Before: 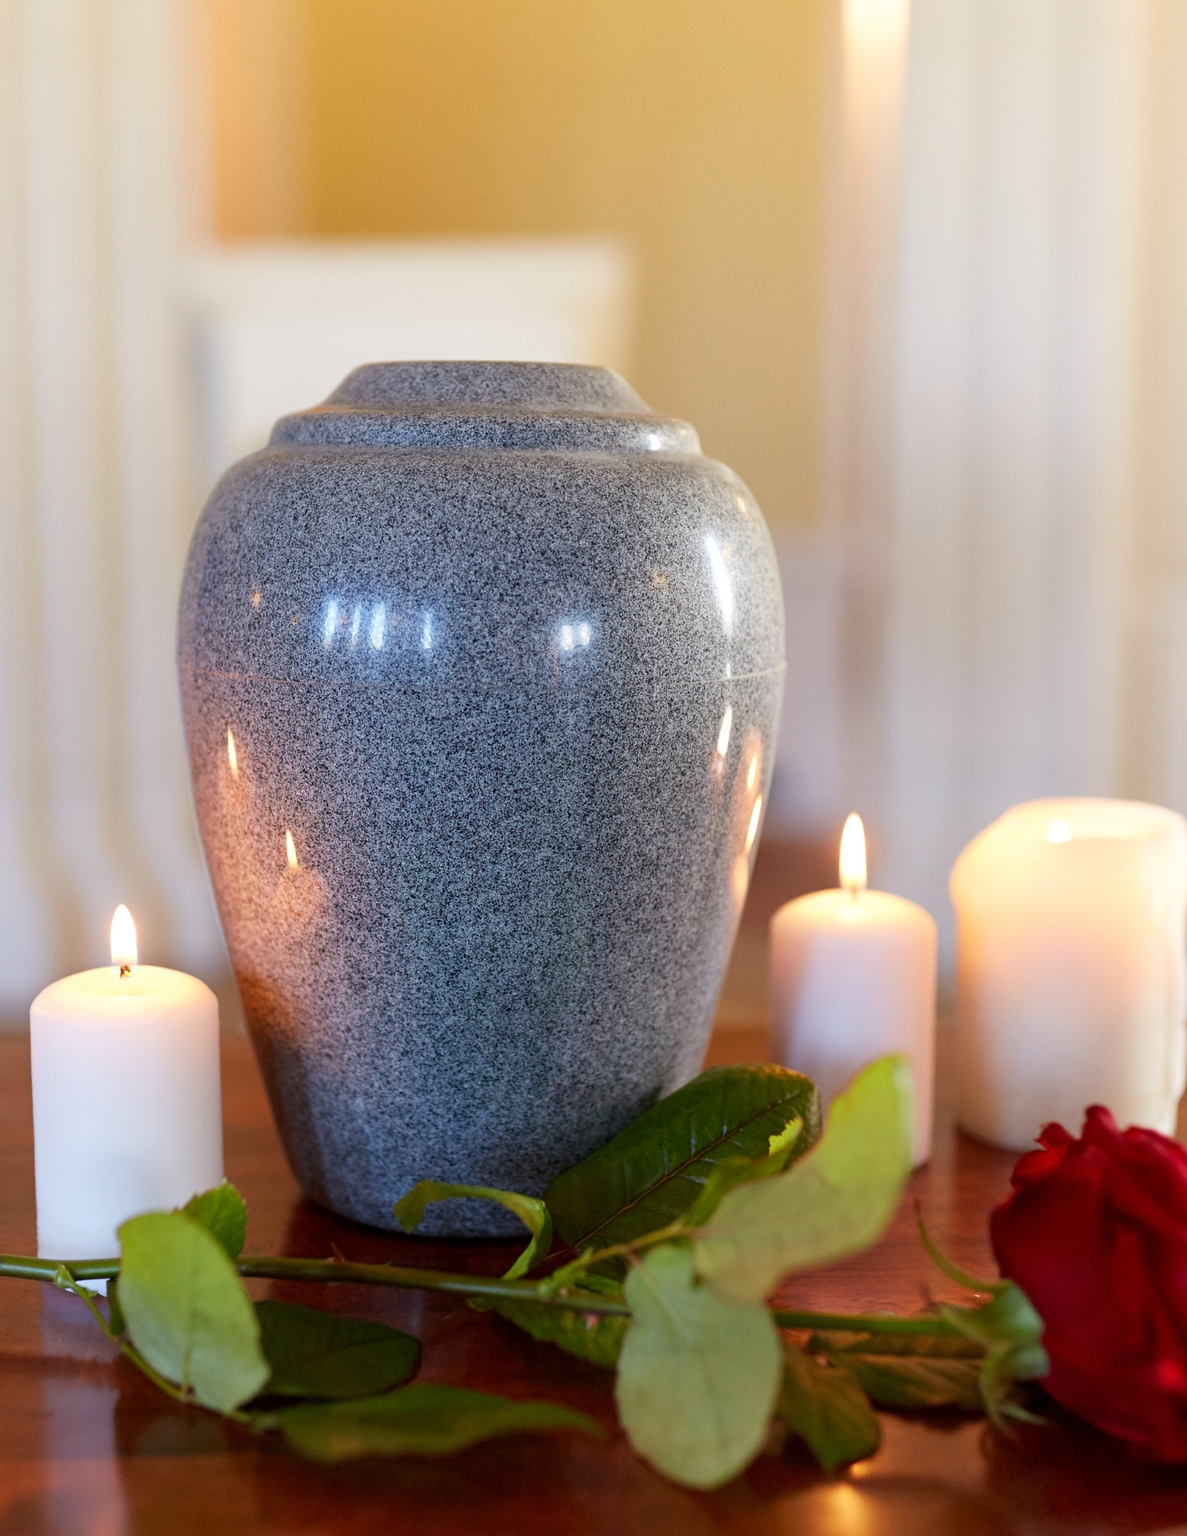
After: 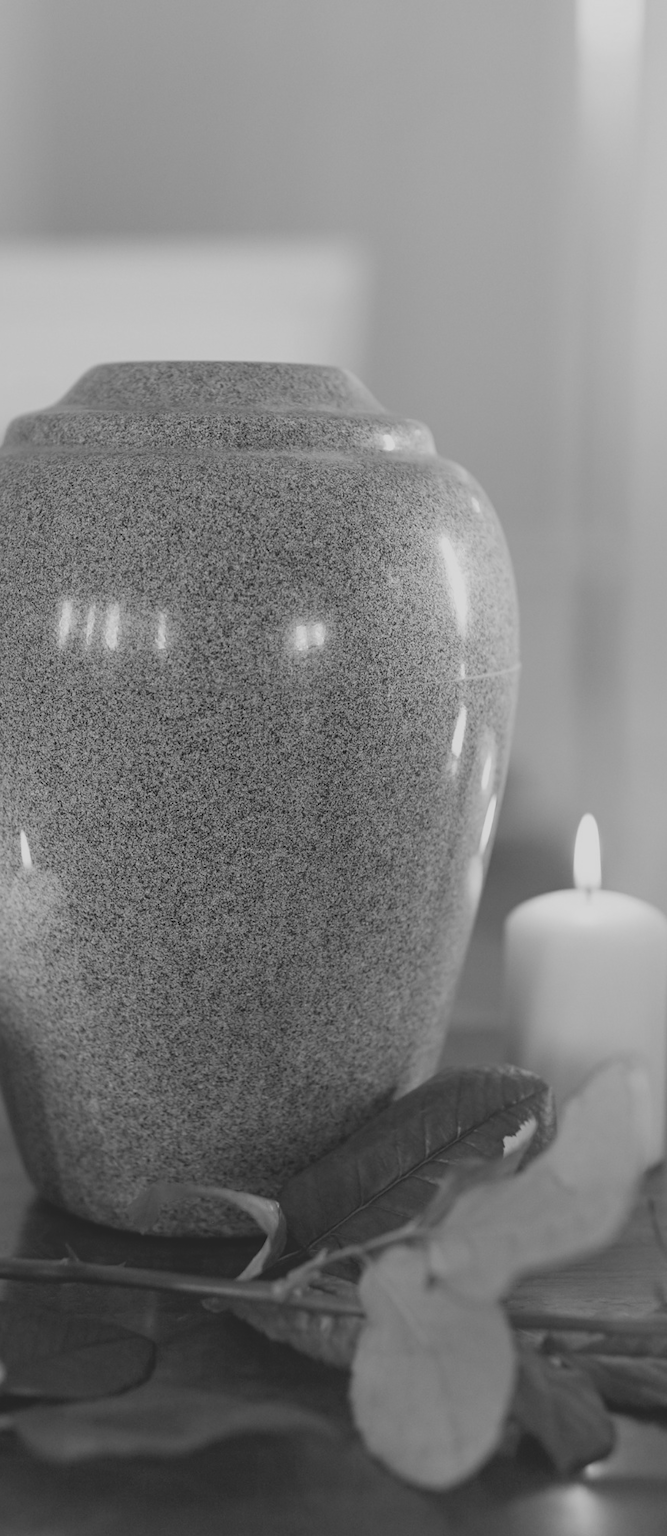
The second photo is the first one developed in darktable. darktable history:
monochrome: on, module defaults
exposure: compensate highlight preservation false
contrast brightness saturation: contrast -0.28
color calibration: illuminant as shot in camera, x 0.37, y 0.382, temperature 4313.32 K
crop and rotate: left 22.516%, right 21.234%
